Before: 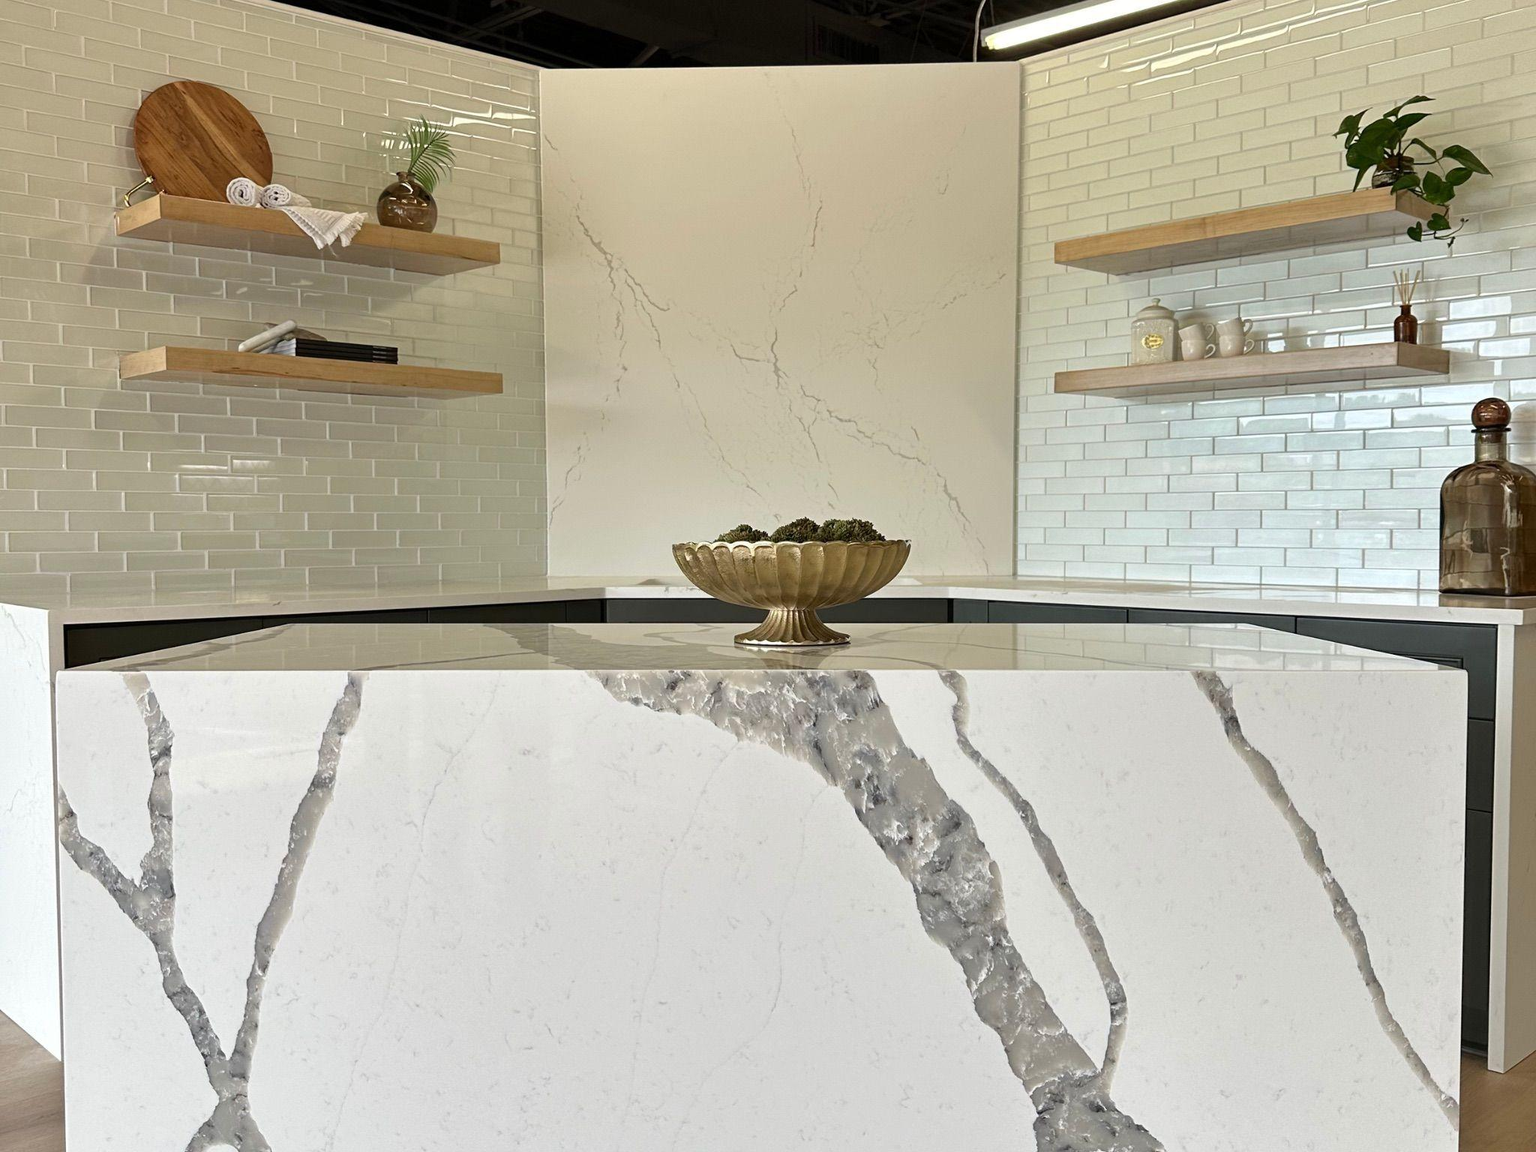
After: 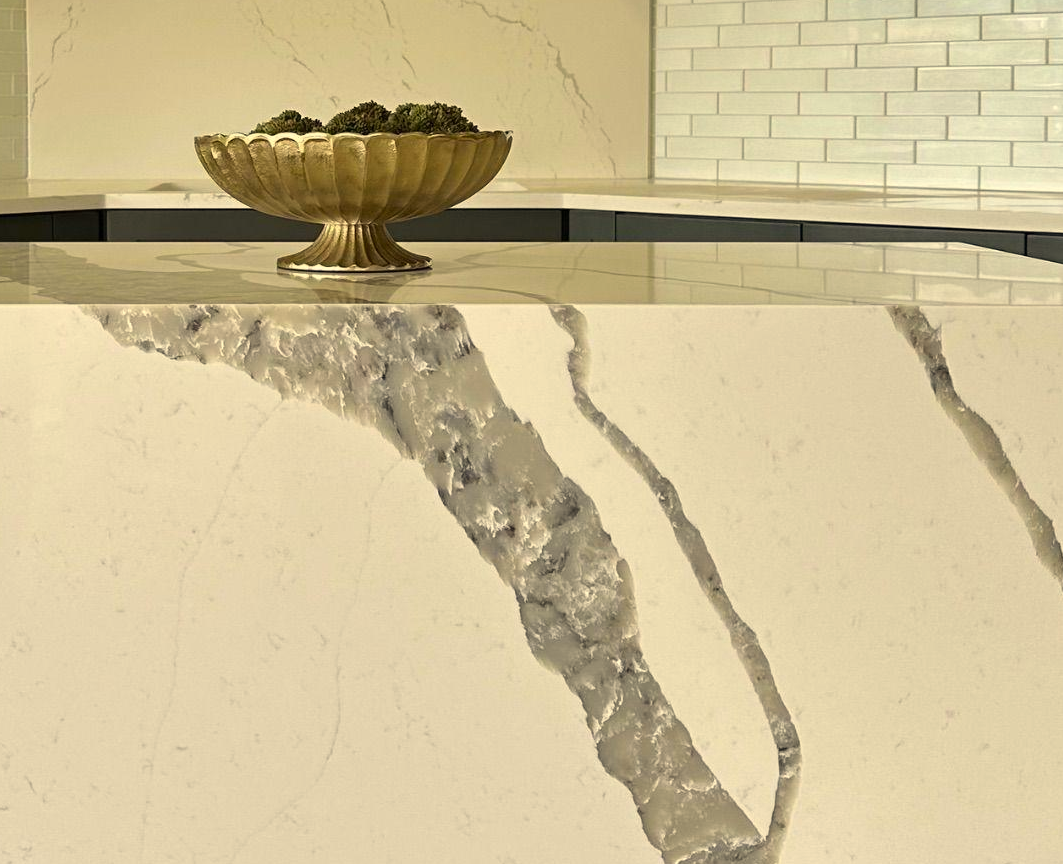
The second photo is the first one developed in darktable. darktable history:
crop: left 34.288%, top 38.355%, right 13.76%, bottom 5.365%
color correction: highlights a* 2.47, highlights b* 22.97
